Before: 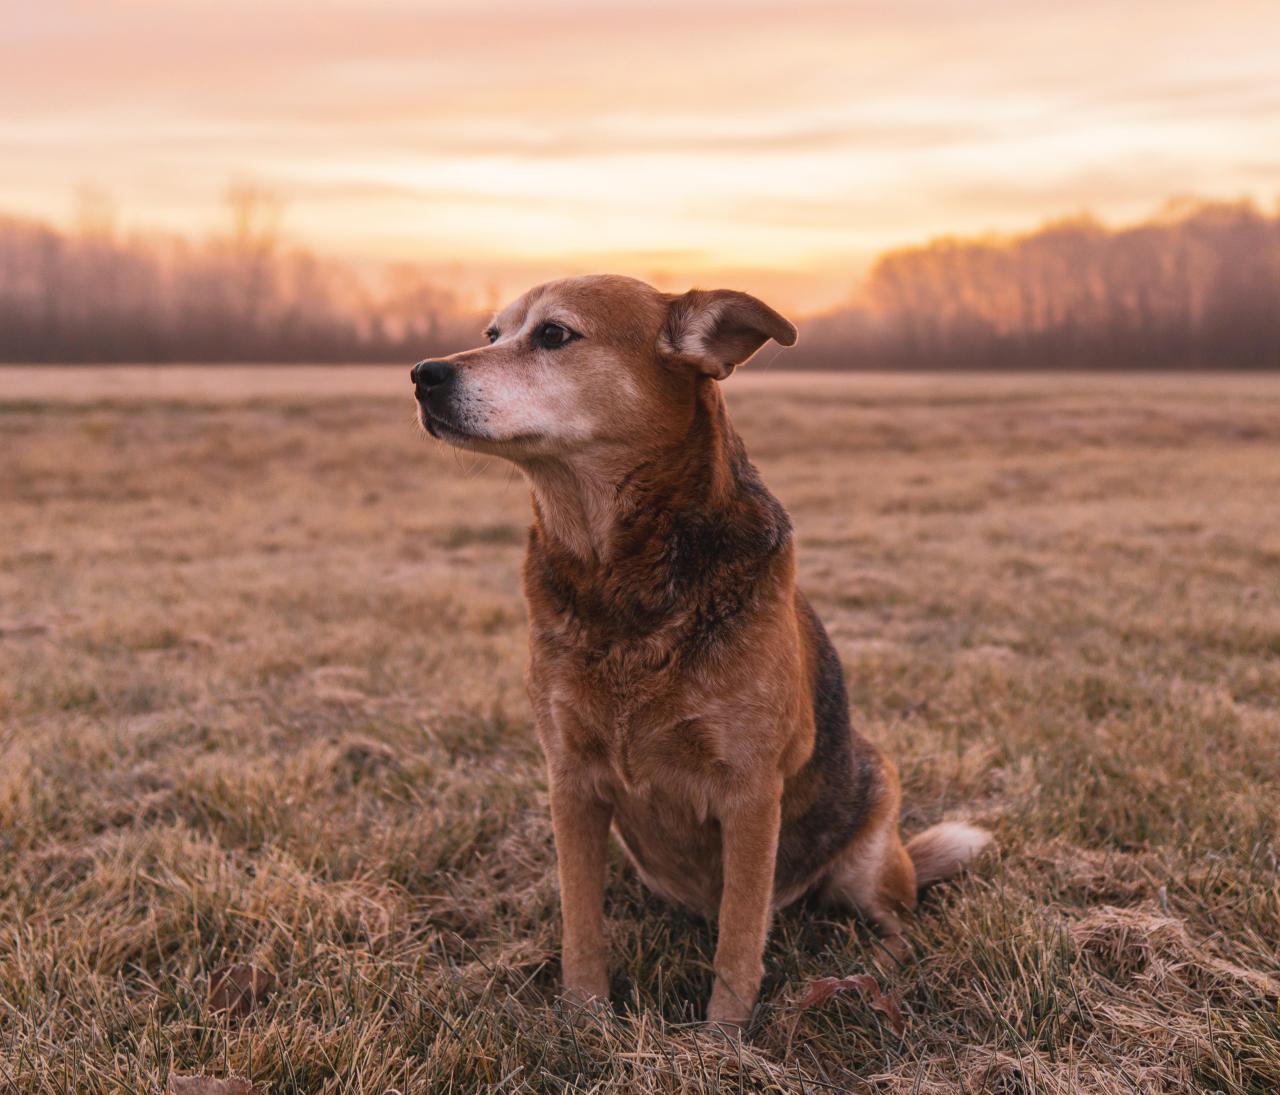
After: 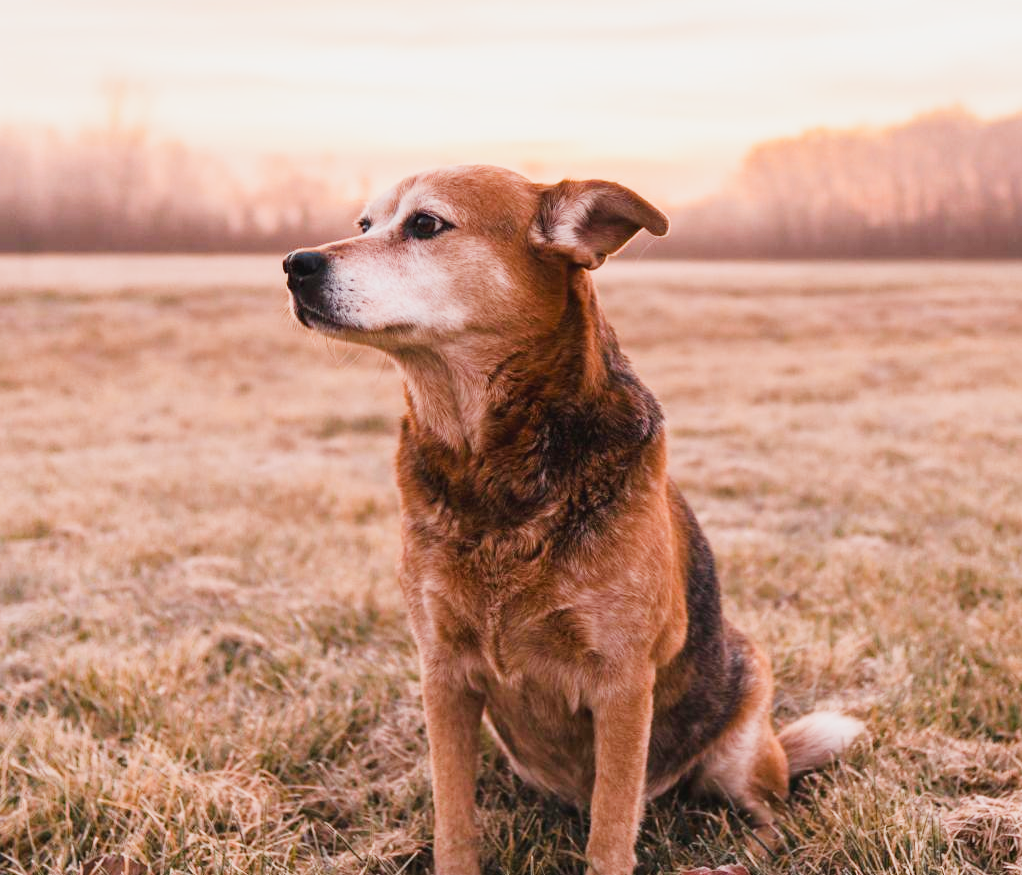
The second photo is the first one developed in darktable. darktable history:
crop and rotate: left 10.071%, top 10.071%, right 10.02%, bottom 10.02%
exposure: black level correction 0, exposure 1.1 EV, compensate highlight preservation false
sigmoid: on, module defaults
